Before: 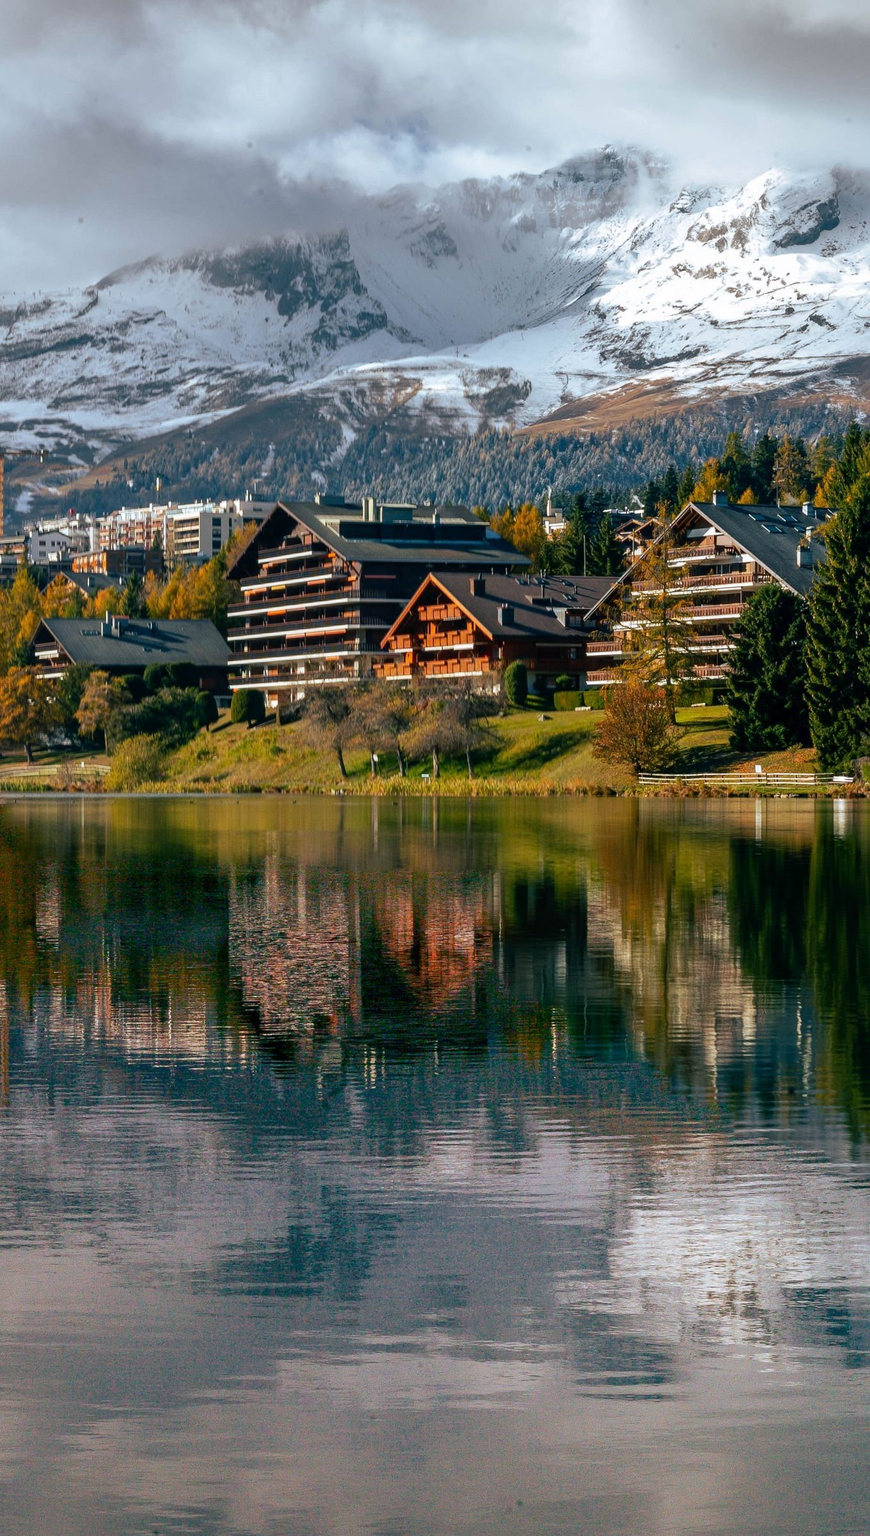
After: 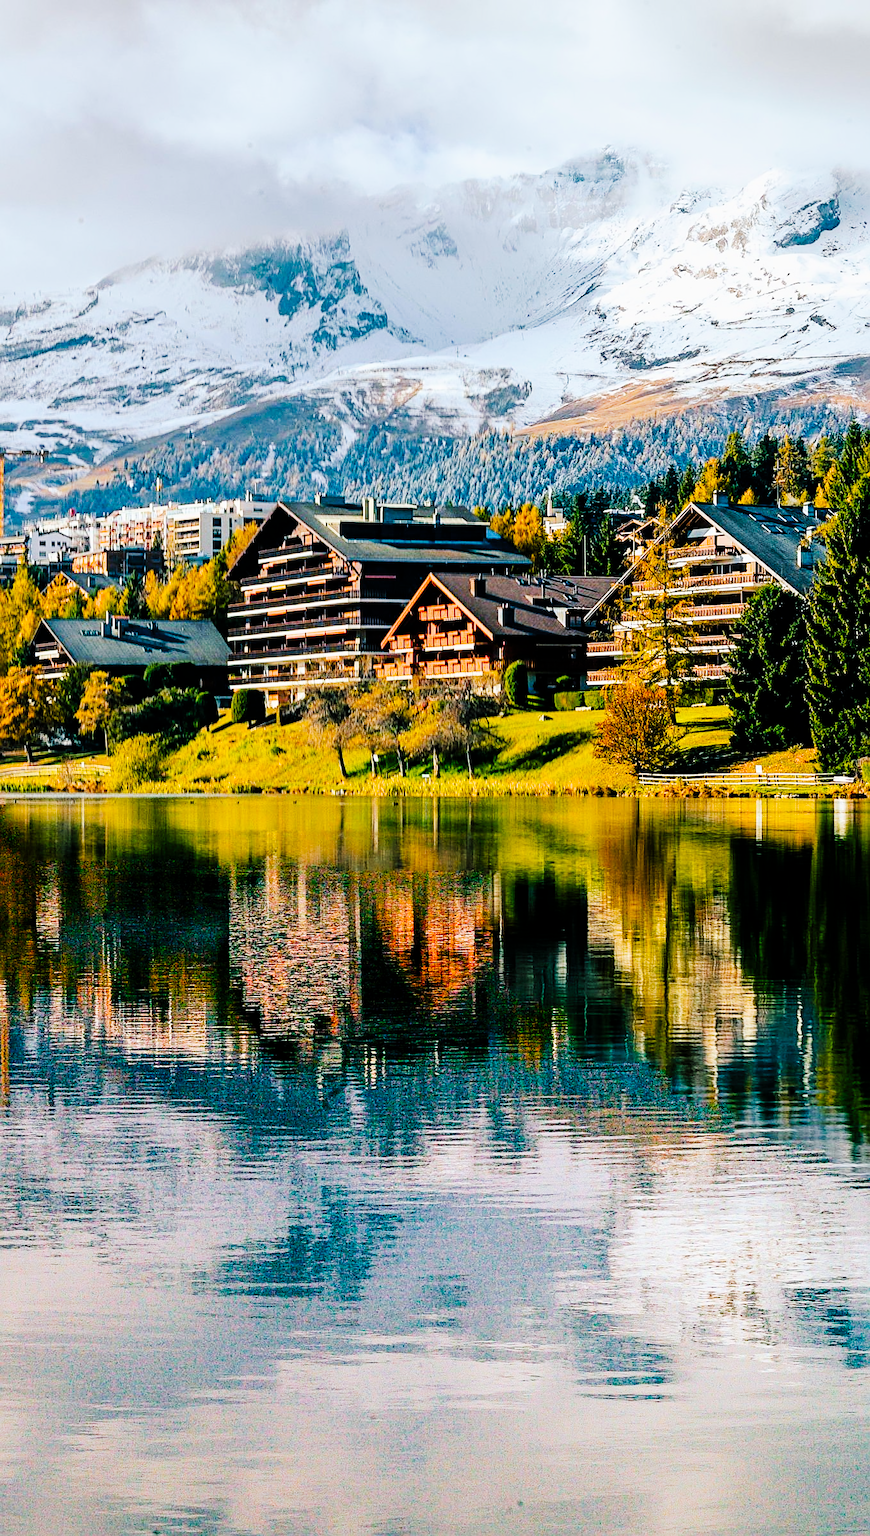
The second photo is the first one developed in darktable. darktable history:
filmic rgb: black relative exposure -5 EV, hardness 2.88, contrast 1.3, highlights saturation mix -10%
tone curve: curves: ch0 [(0, 0) (0.003, 0.002) (0.011, 0.009) (0.025, 0.019) (0.044, 0.031) (0.069, 0.04) (0.1, 0.059) (0.136, 0.092) (0.177, 0.134) (0.224, 0.192) (0.277, 0.262) (0.335, 0.348) (0.399, 0.446) (0.468, 0.554) (0.543, 0.646) (0.623, 0.731) (0.709, 0.807) (0.801, 0.867) (0.898, 0.931) (1, 1)], preserve colors none
exposure: black level correction -0.001, exposure 0.9 EV, compensate exposure bias true, compensate highlight preservation false
color balance rgb: linear chroma grading › global chroma 15%, perceptual saturation grading › global saturation 30%
sharpen: on, module defaults
